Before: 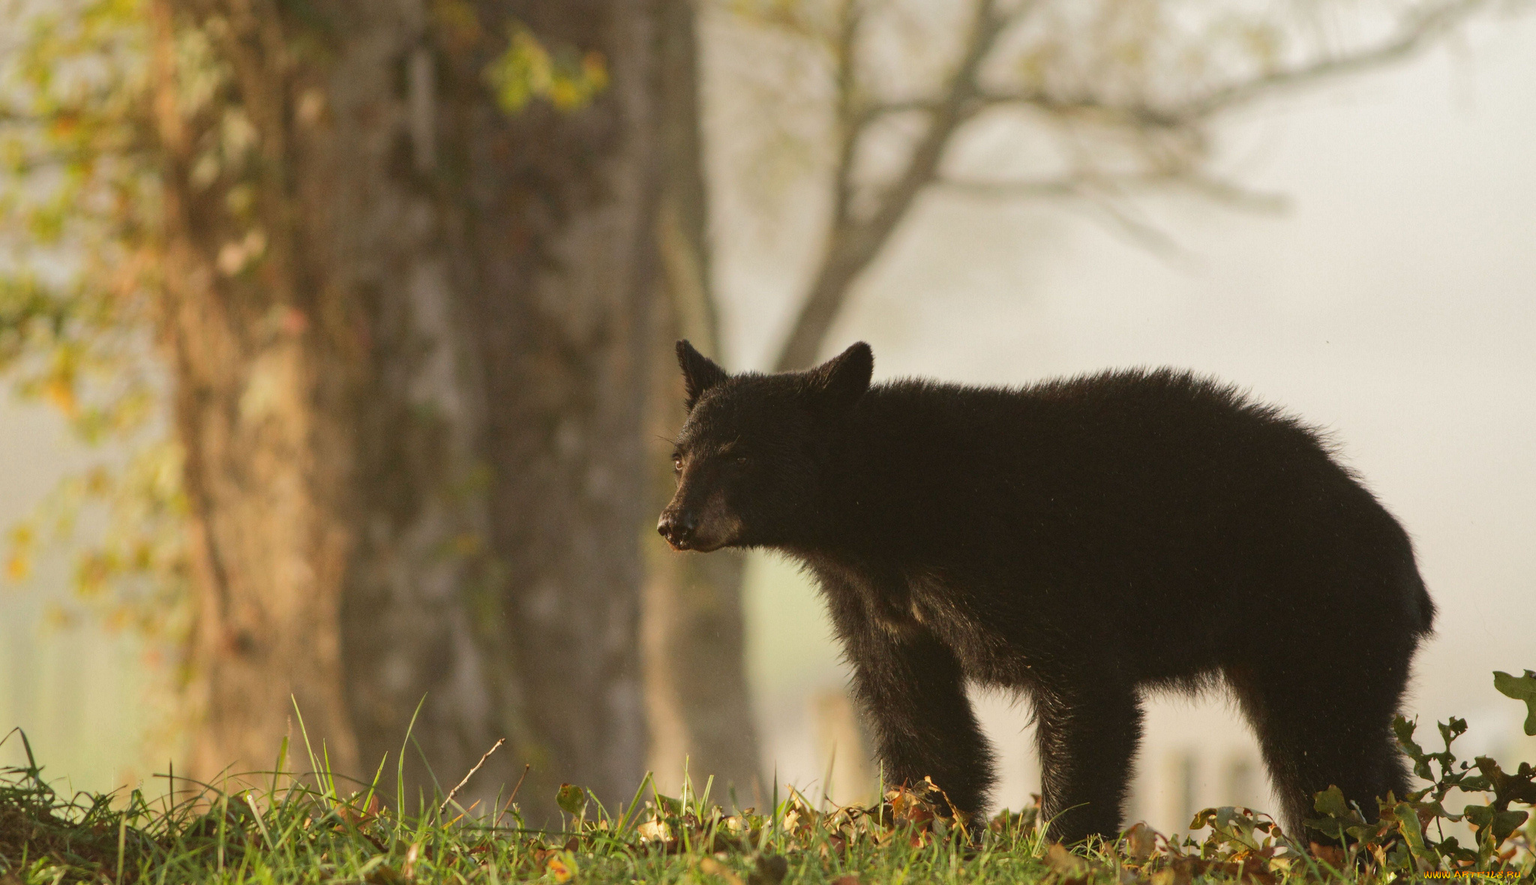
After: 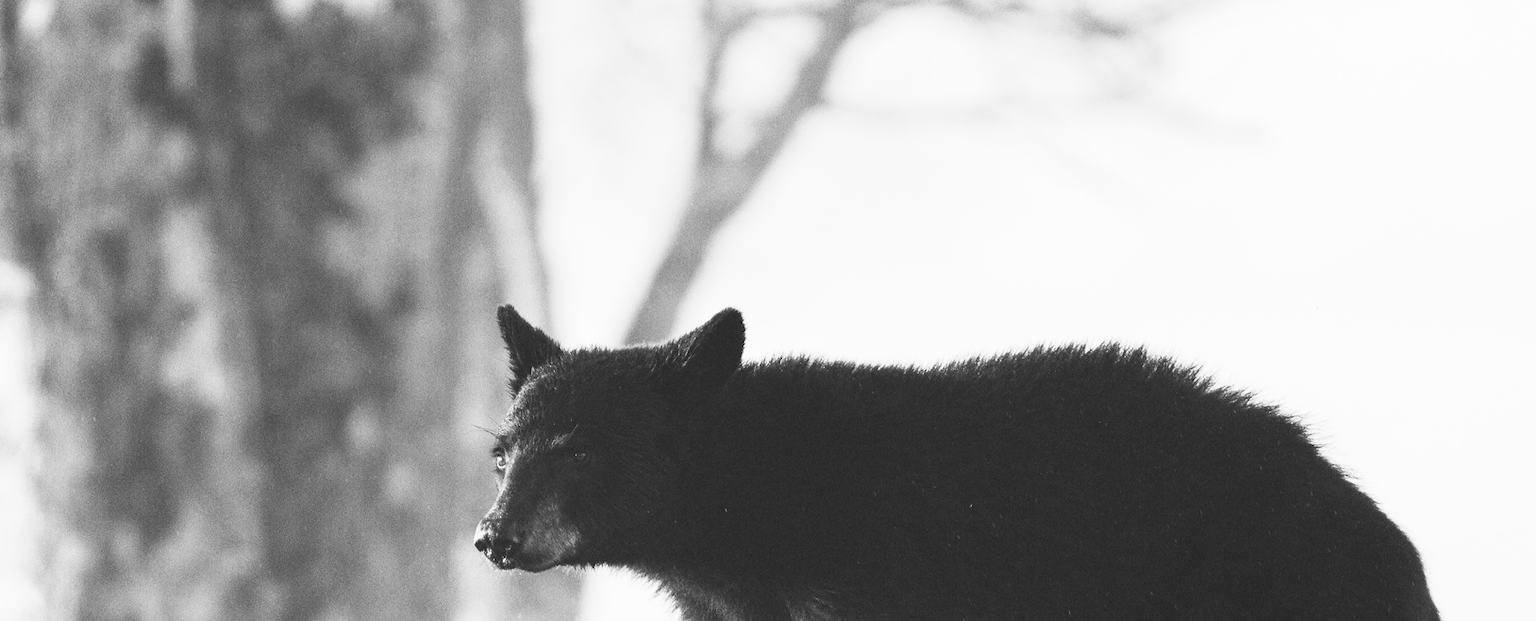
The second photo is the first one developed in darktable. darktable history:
crop: left 18.27%, top 11.092%, right 2.195%, bottom 33.05%
contrast brightness saturation: contrast 0.544, brightness 0.478, saturation -0.995
tone equalizer: -8 EV 1.02 EV, -7 EV 0.993 EV, -6 EV 0.981 EV, -5 EV 0.963 EV, -4 EV 1 EV, -3 EV 0.737 EV, -2 EV 0.521 EV, -1 EV 0.237 EV, smoothing diameter 24.78%, edges refinement/feathering 9.08, preserve details guided filter
